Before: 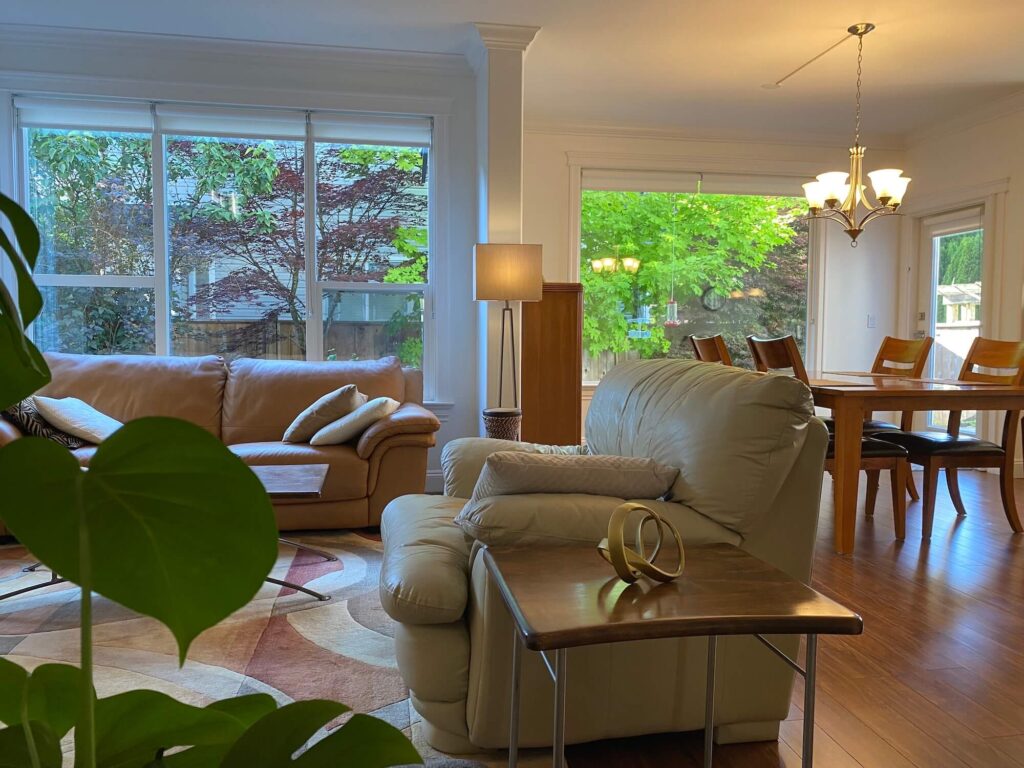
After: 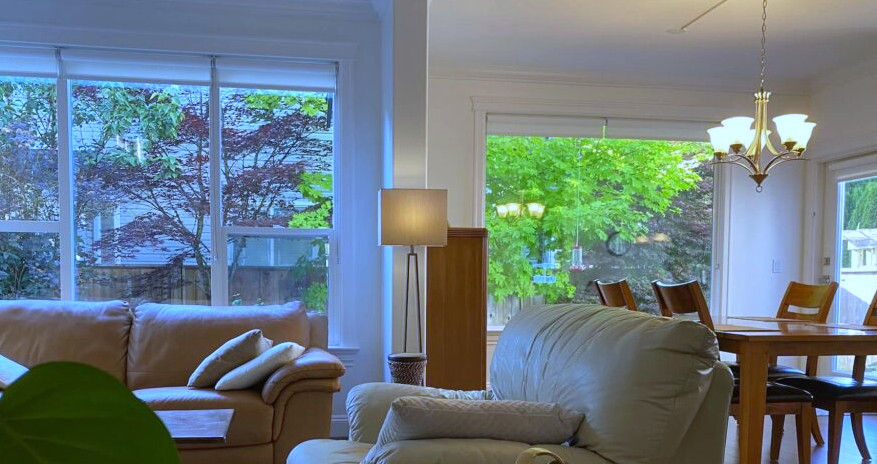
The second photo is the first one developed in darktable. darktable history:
crop and rotate: left 9.345%, top 7.22%, right 4.982%, bottom 32.331%
white balance: red 0.871, blue 1.249
